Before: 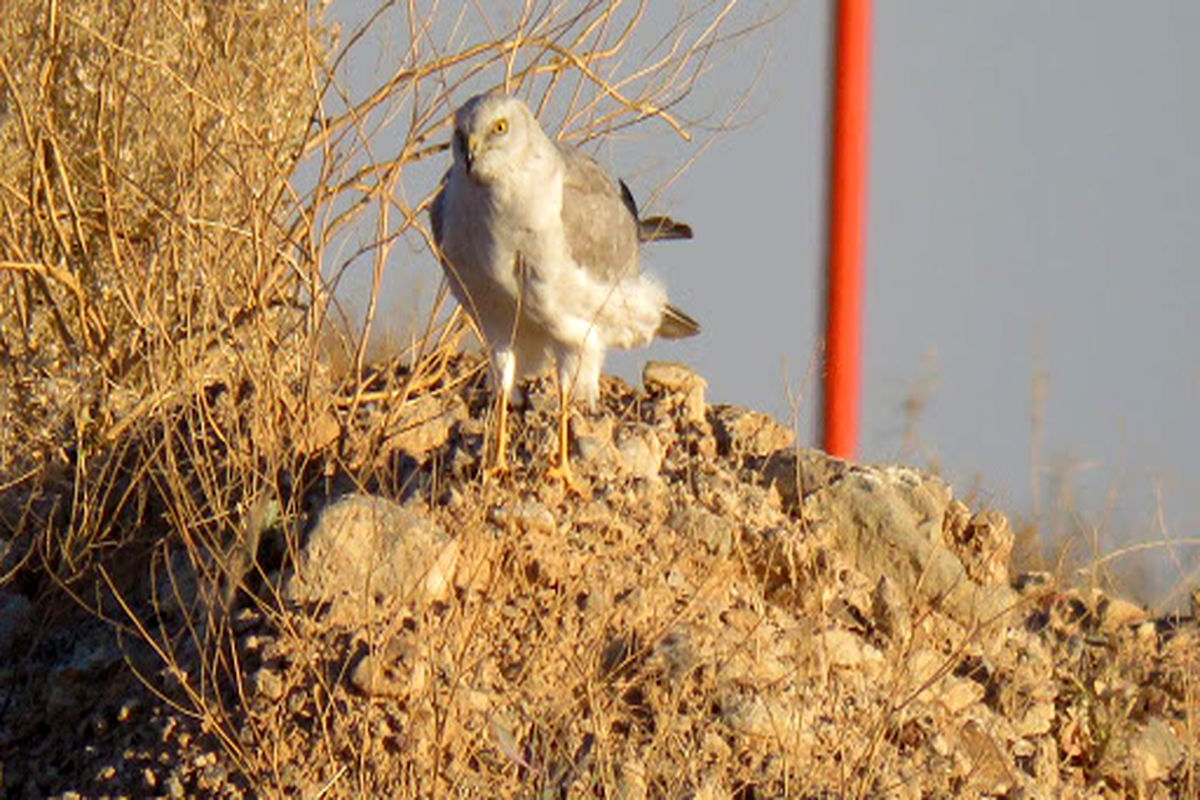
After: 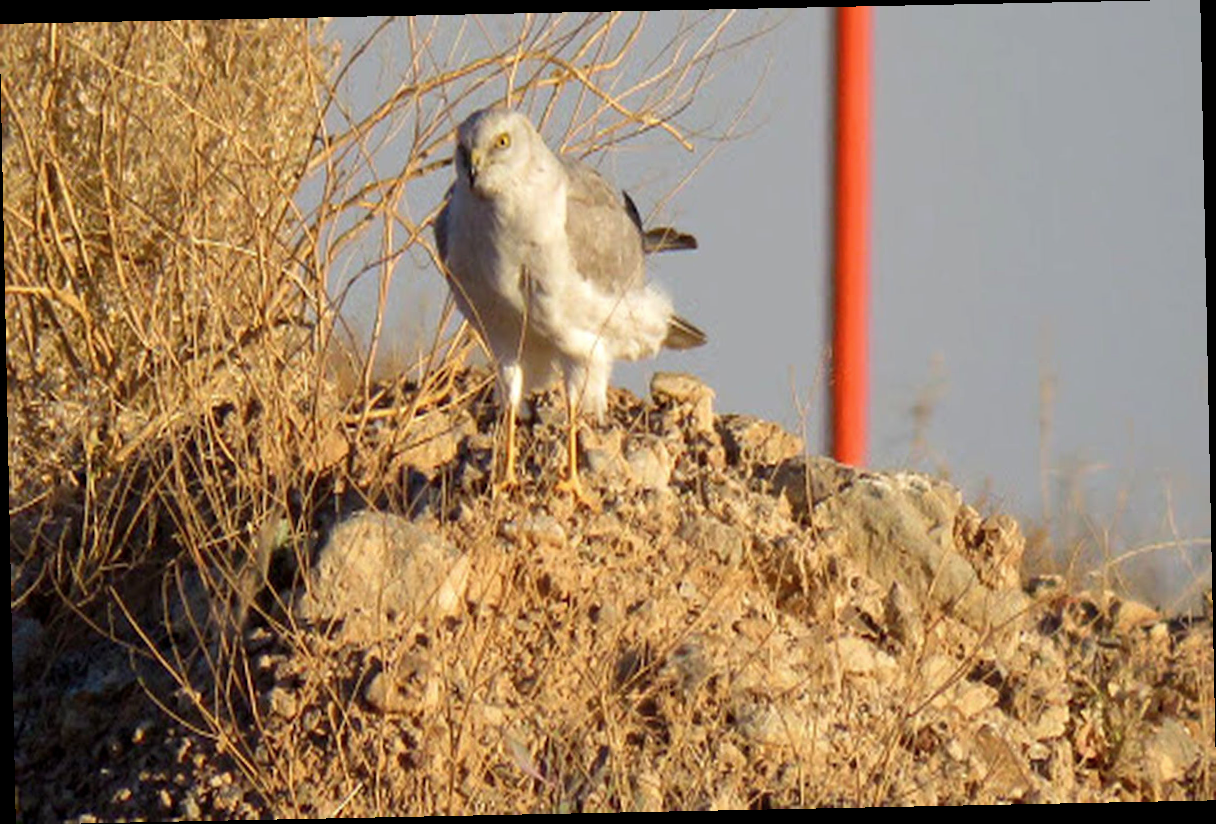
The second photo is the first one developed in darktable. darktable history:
rotate and perspective: rotation -1.17°, automatic cropping off
color zones: curves: ch0 [(0, 0.613) (0.01, 0.613) (0.245, 0.448) (0.498, 0.529) (0.642, 0.665) (0.879, 0.777) (0.99, 0.613)]; ch1 [(0, 0) (0.143, 0) (0.286, 0) (0.429, 0) (0.571, 0) (0.714, 0) (0.857, 0)], mix -93.41%
